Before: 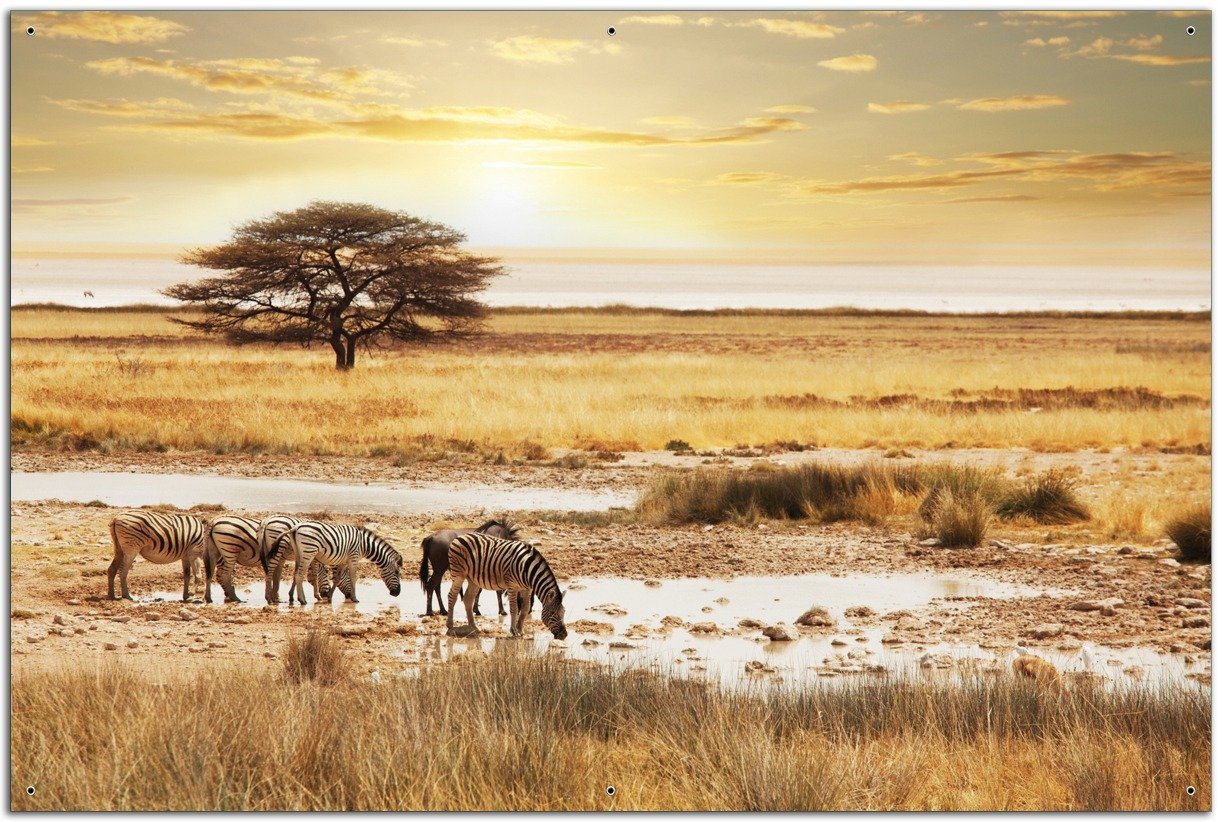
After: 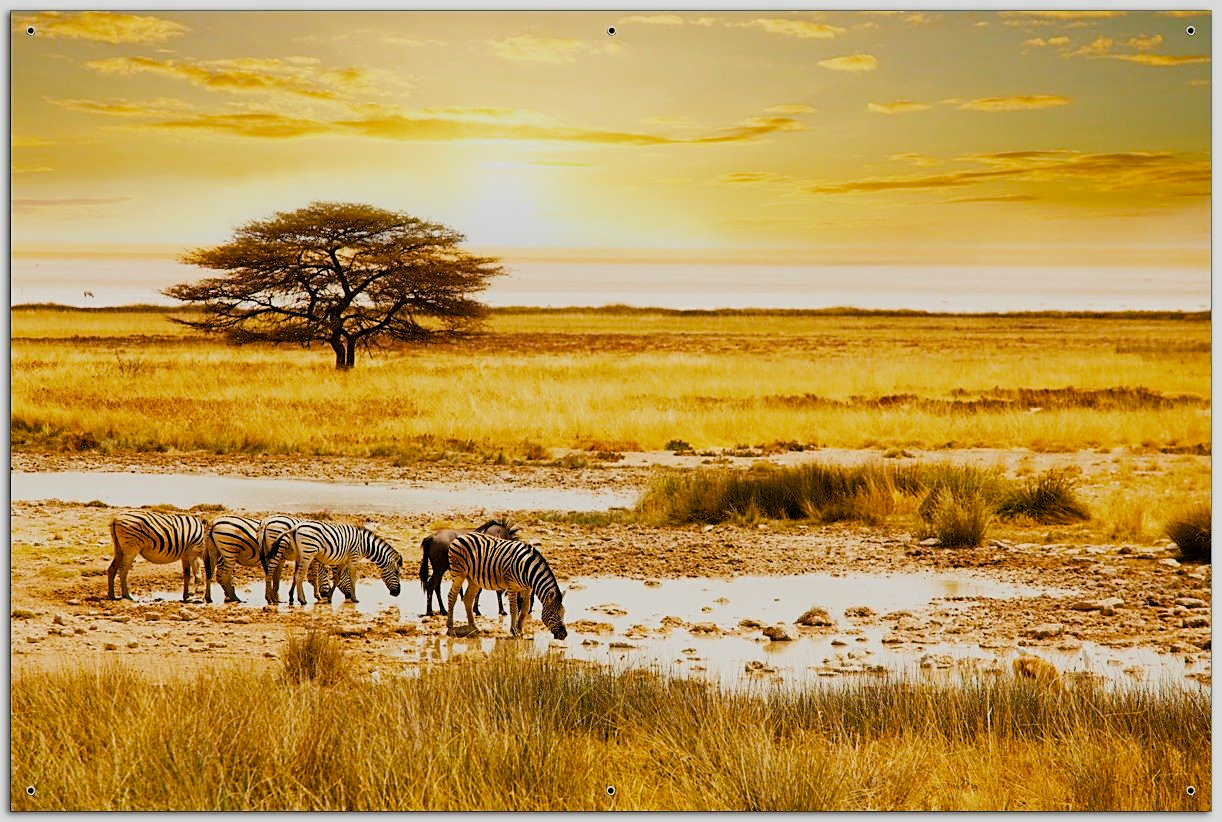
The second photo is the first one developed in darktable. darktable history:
filmic rgb: black relative exposure -8.79 EV, white relative exposure 4.98 EV, threshold 3 EV, target black luminance 0%, hardness 3.77, latitude 66.33%, contrast 0.822, shadows ↔ highlights balance 20%, color science v5 (2021), contrast in shadows safe, contrast in highlights safe, enable highlight reconstruction true
color balance rgb: linear chroma grading › global chroma 9%, perceptual saturation grading › global saturation 36%, perceptual saturation grading › shadows 35%, perceptual brilliance grading › global brilliance 15%, perceptual brilliance grading › shadows -35%, global vibrance 15%
sharpen: on, module defaults
